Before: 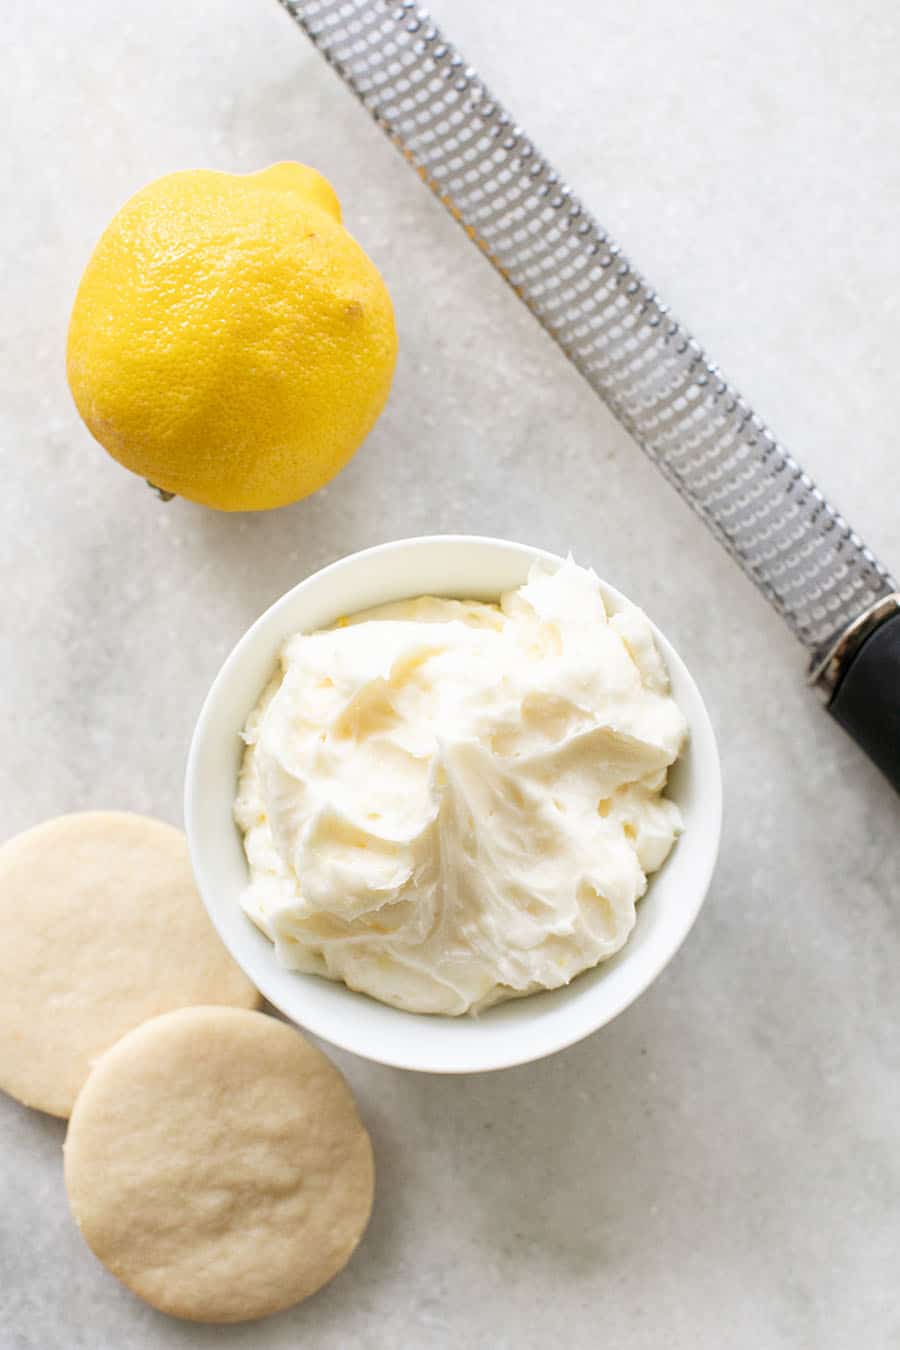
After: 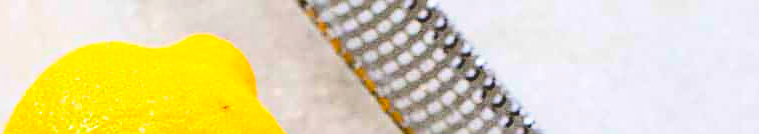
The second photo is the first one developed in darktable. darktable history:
contrast brightness saturation: contrast 0.26, brightness 0.02, saturation 0.87
crop and rotate: left 9.644%, top 9.491%, right 6.021%, bottom 80.509%
sharpen: on, module defaults
shadows and highlights: shadows 53, soften with gaussian
